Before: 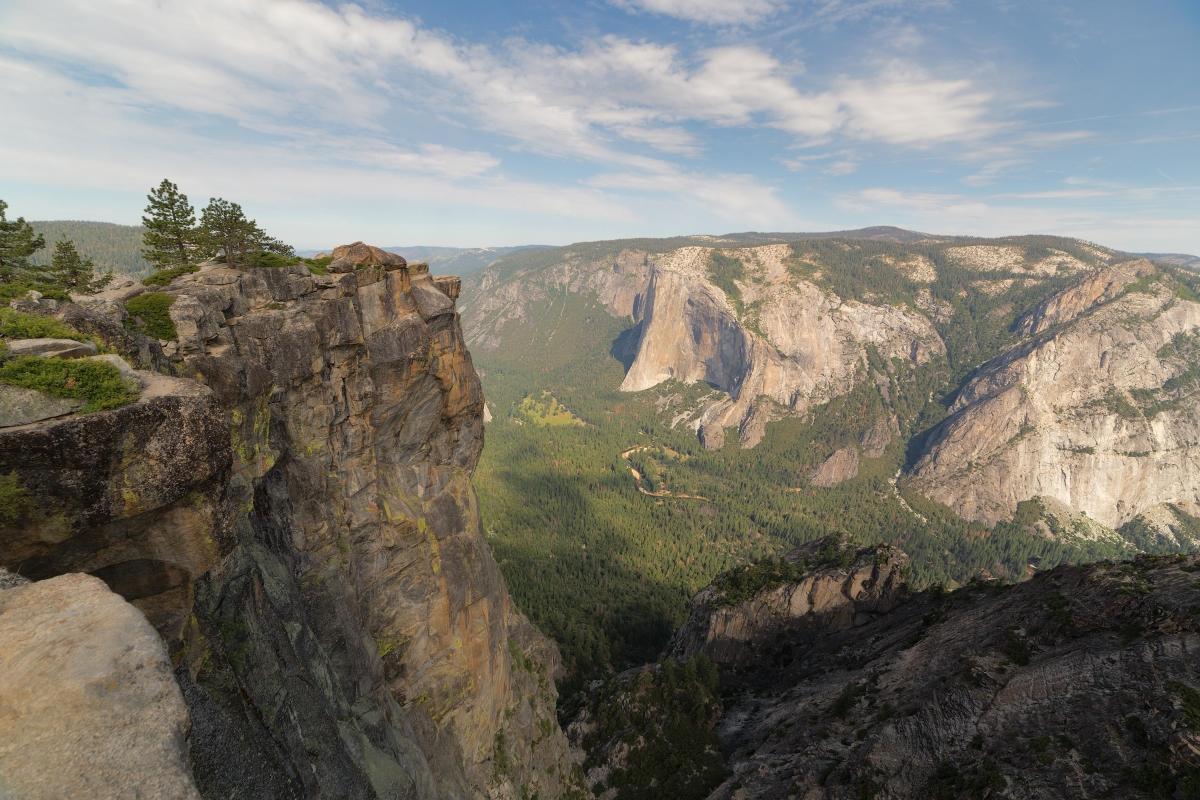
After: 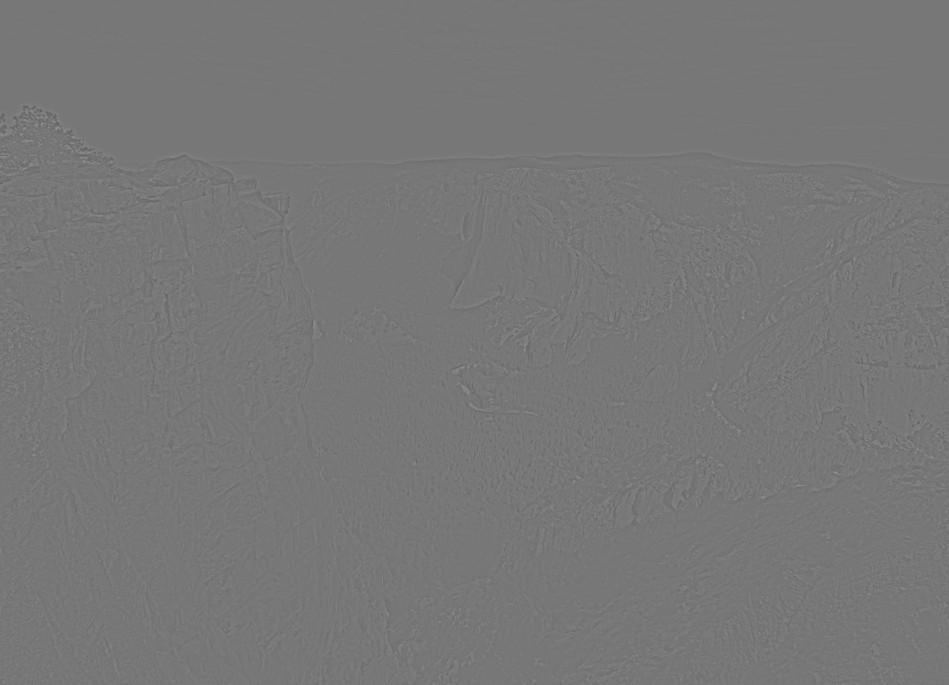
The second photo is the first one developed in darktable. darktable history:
shadows and highlights: shadows 0, highlights 40
rotate and perspective: rotation -0.013°, lens shift (vertical) -0.027, lens shift (horizontal) 0.178, crop left 0.016, crop right 0.989, crop top 0.082, crop bottom 0.918
crop and rotate: left 17.959%, top 5.771%, right 1.742%
haze removal: strength -0.05
highpass: sharpness 6%, contrast boost 7.63%
